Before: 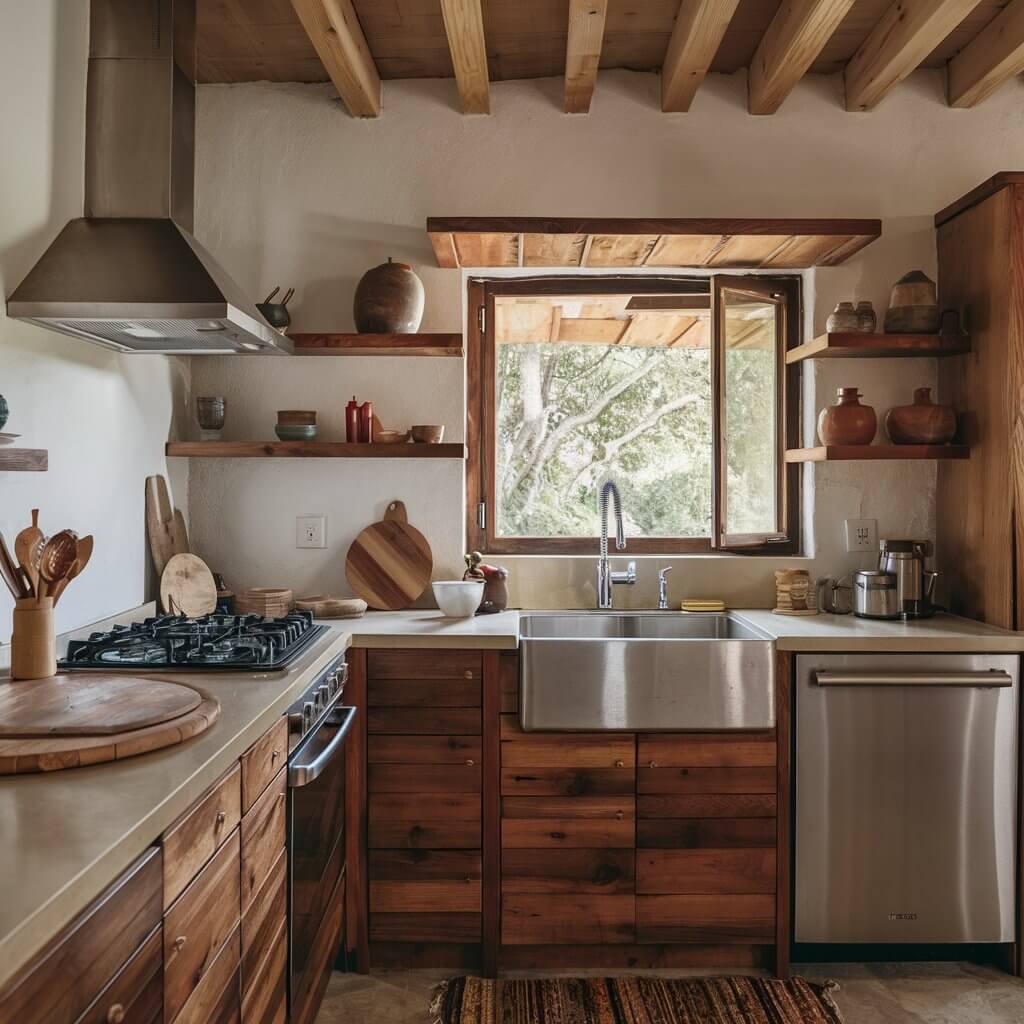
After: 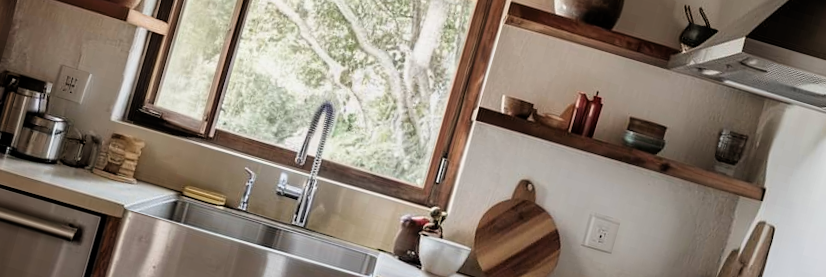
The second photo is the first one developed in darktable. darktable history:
filmic rgb: black relative exposure -4.91 EV, white relative exposure 2.84 EV, hardness 3.7
crop and rotate: angle 16.12°, top 30.835%, bottom 35.653%
